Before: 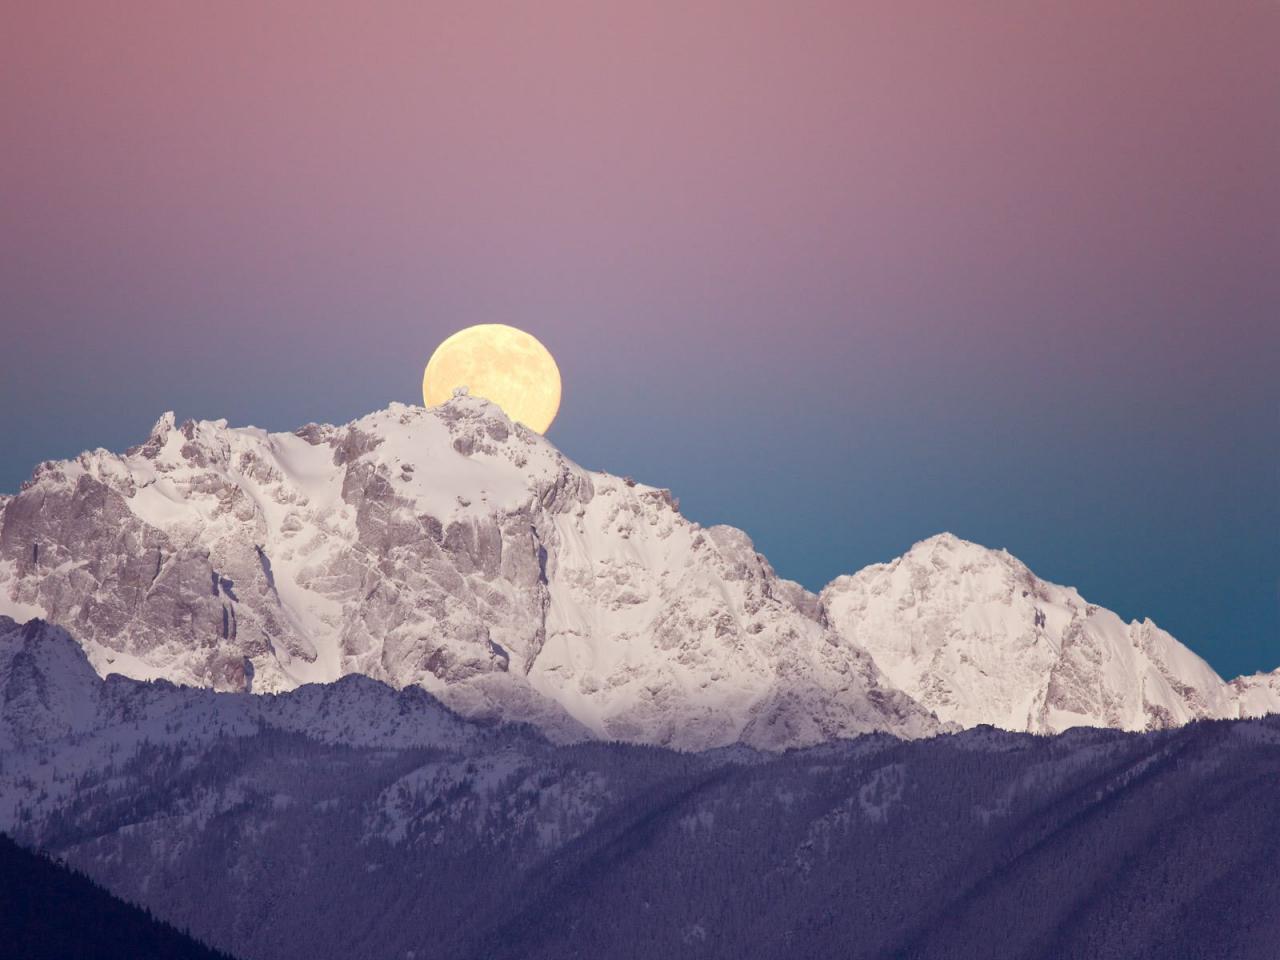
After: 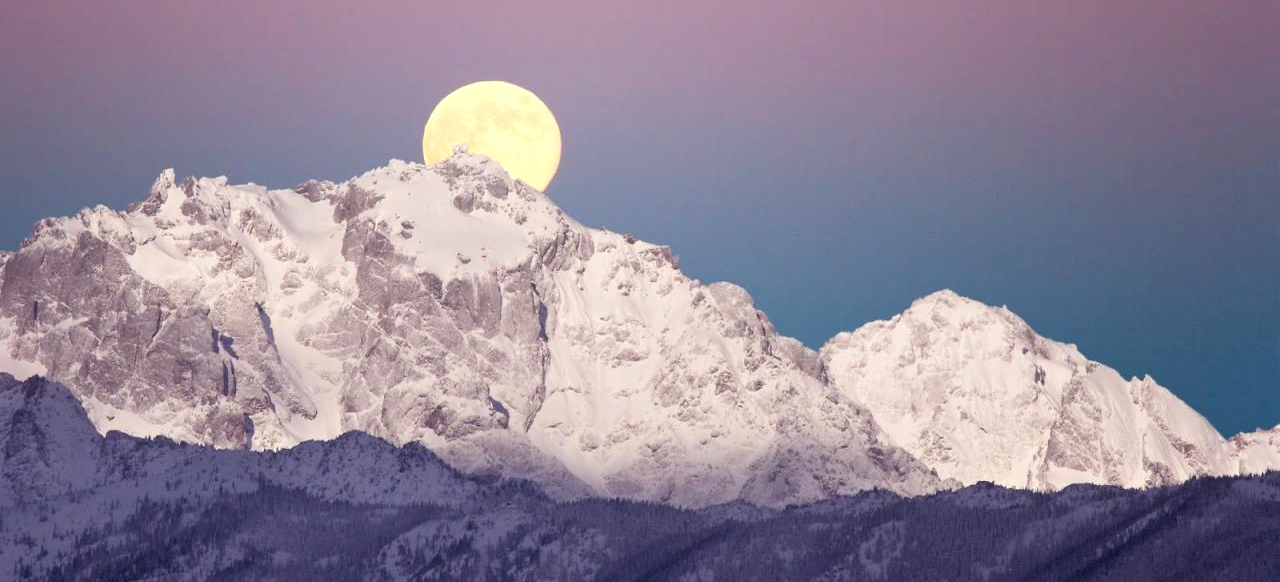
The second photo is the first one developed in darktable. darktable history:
exposure: exposure -0.01 EV, compensate highlight preservation false
rgb levels: levels [[0.01, 0.419, 0.839], [0, 0.5, 1], [0, 0.5, 1]]
crop and rotate: top 25.357%, bottom 13.942%
